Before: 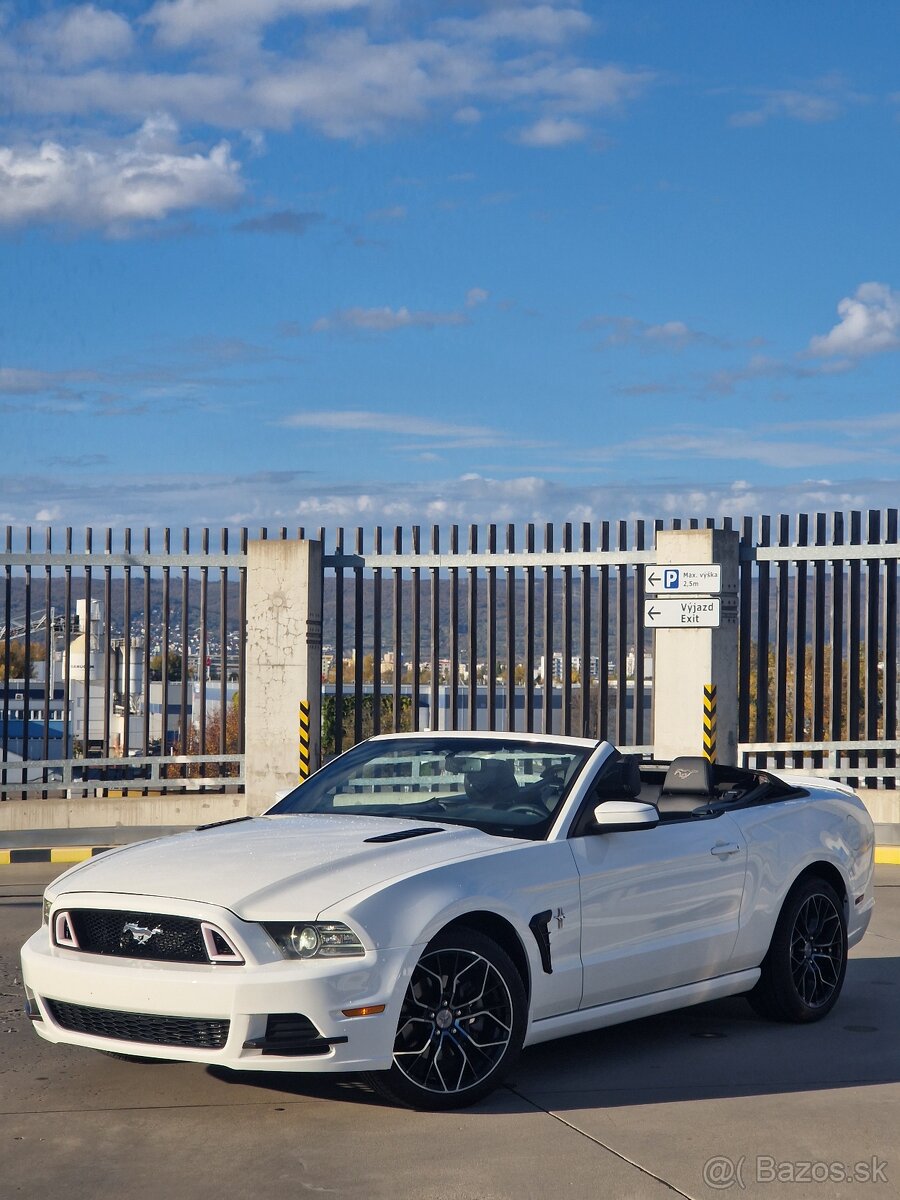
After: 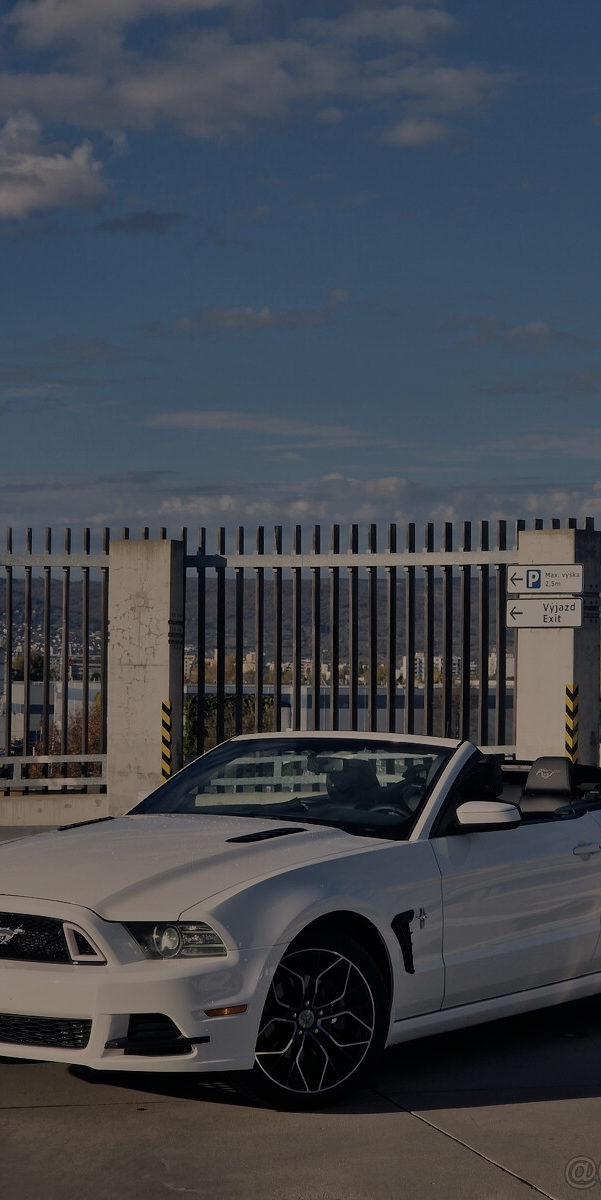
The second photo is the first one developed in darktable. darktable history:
color balance rgb: power › luminance -14.999%, highlights gain › chroma 3.645%, highlights gain › hue 58.47°, perceptual saturation grading › global saturation 0.362%, perceptual brilliance grading › global brilliance -48.264%
shadows and highlights: shadows 36.8, highlights -27.44, soften with gaussian
crop and rotate: left 15.341%, right 17.841%
exposure: exposure 0.127 EV, compensate highlight preservation false
